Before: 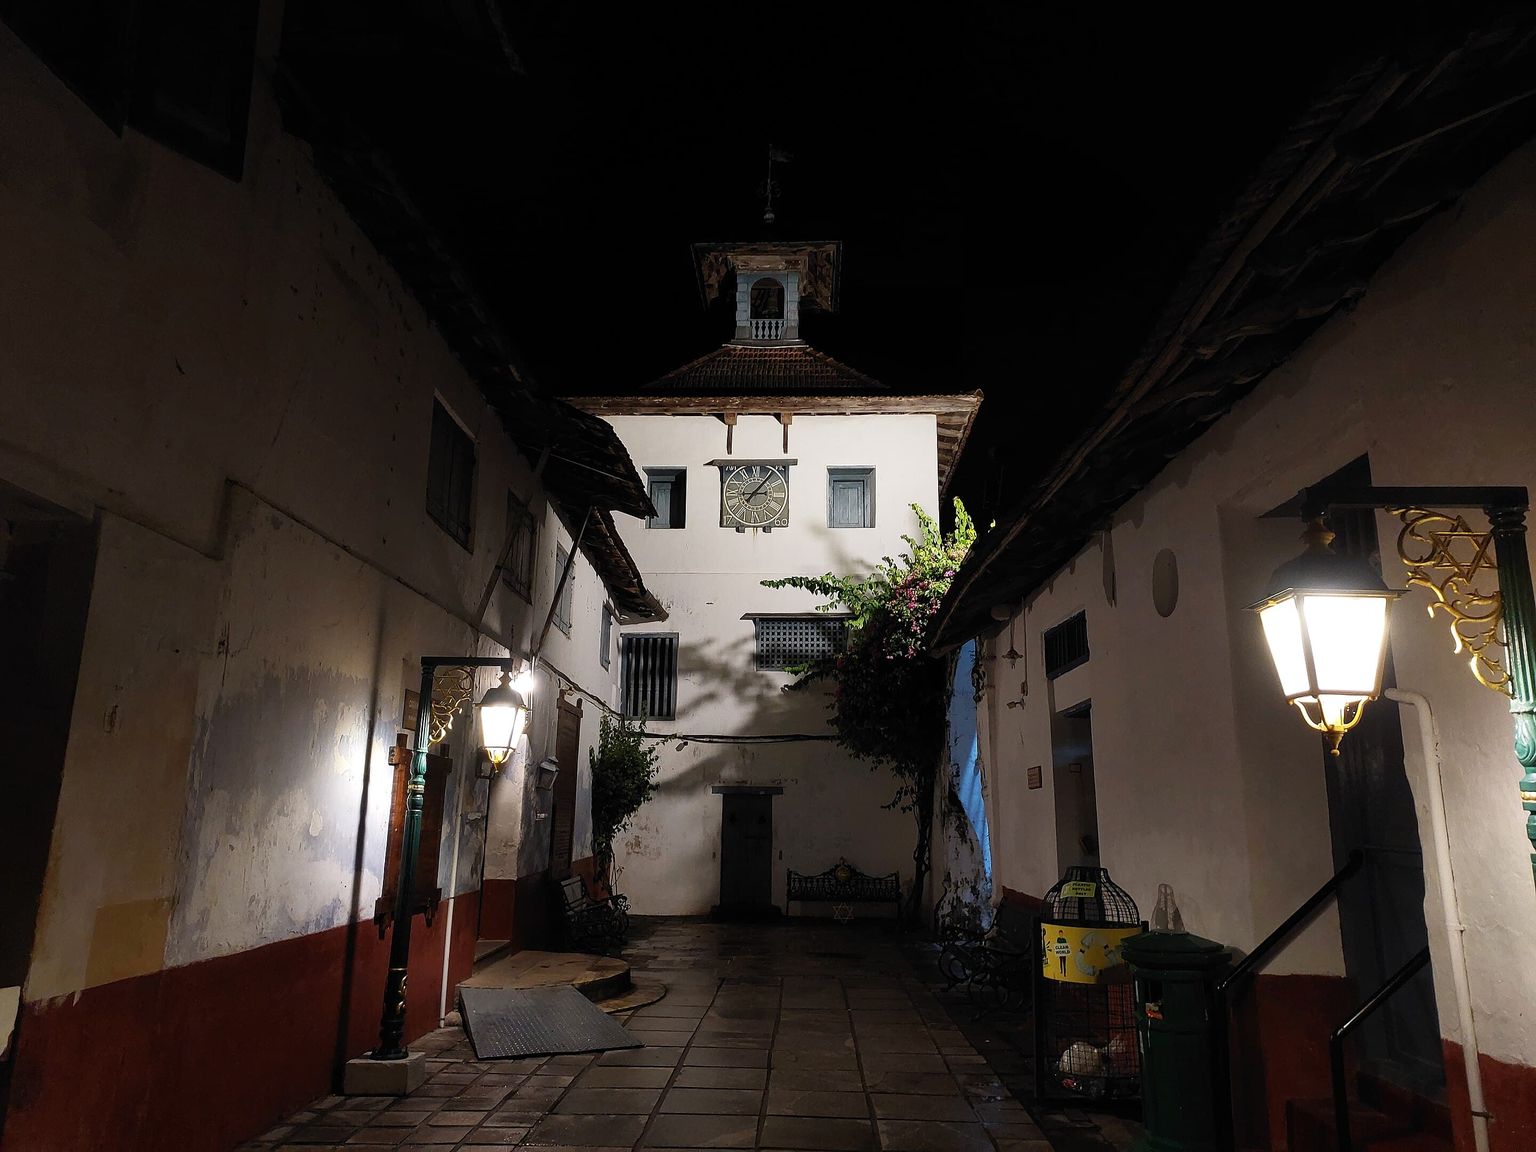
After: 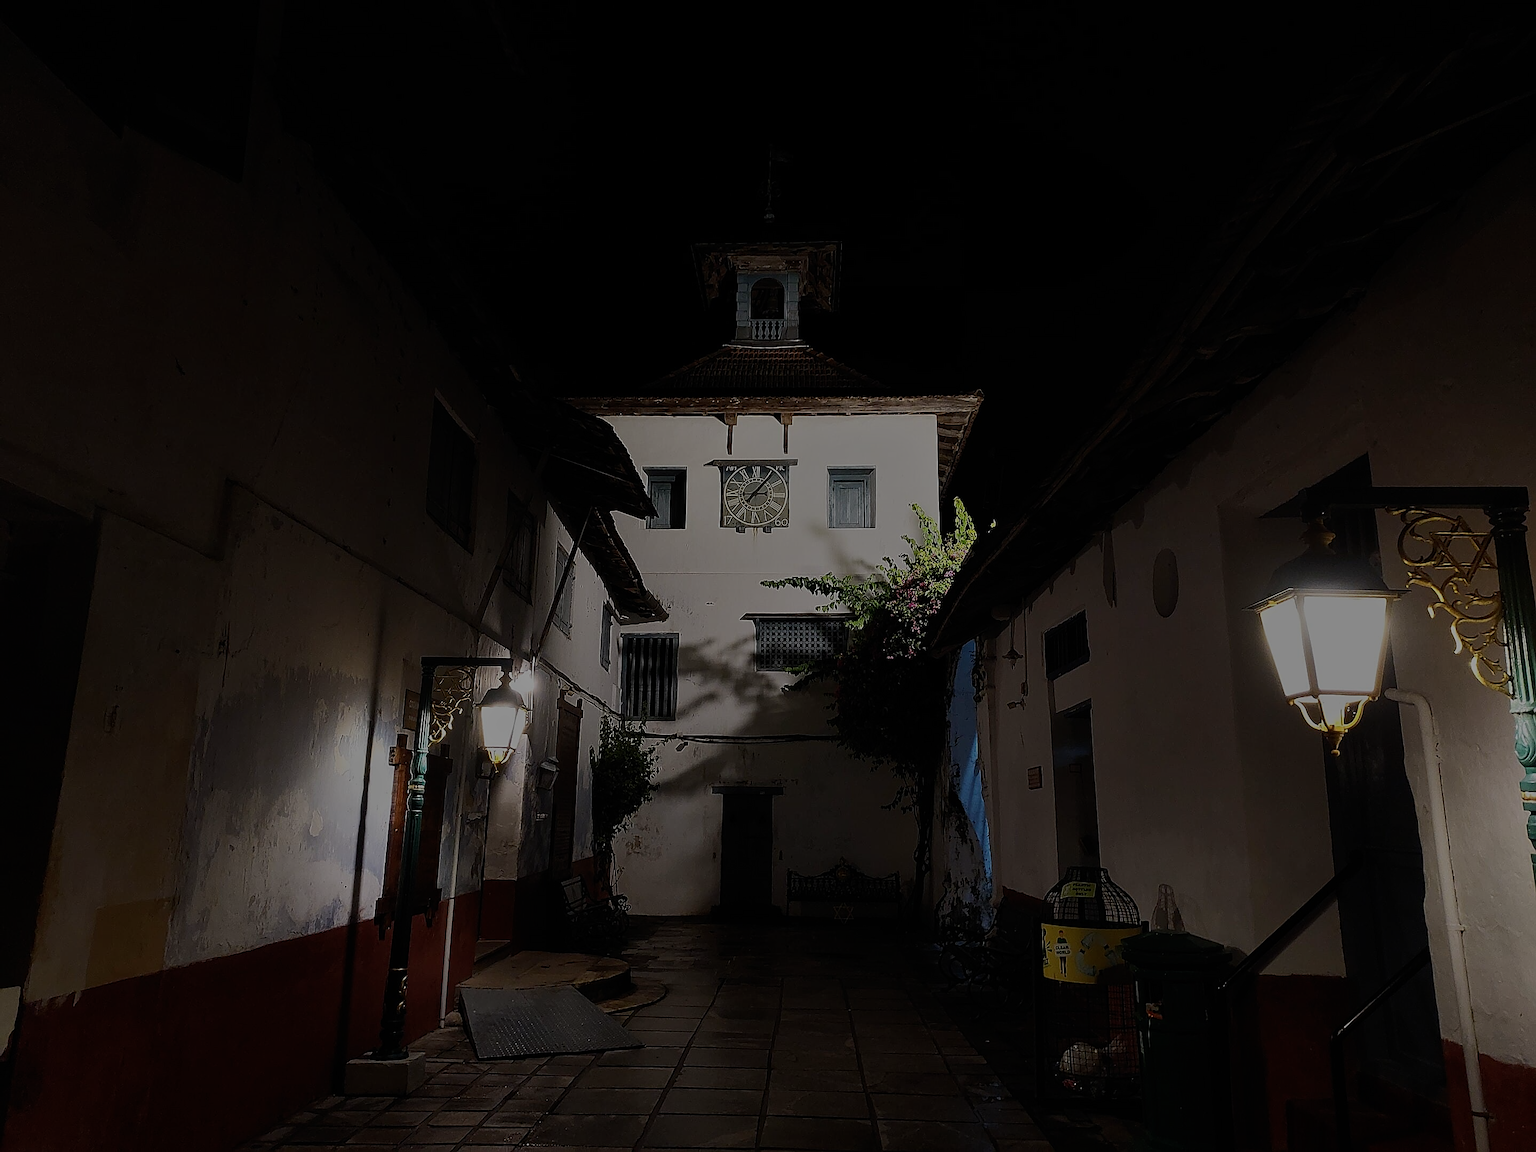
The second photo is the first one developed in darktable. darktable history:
tone equalizer: -8 EV -2 EV, -7 EV -2 EV, -6 EV -2 EV, -5 EV -2 EV, -4 EV -2 EV, -3 EV -2 EV, -2 EV -2 EV, -1 EV -1.63 EV, +0 EV -2 EV
sharpen: on, module defaults
